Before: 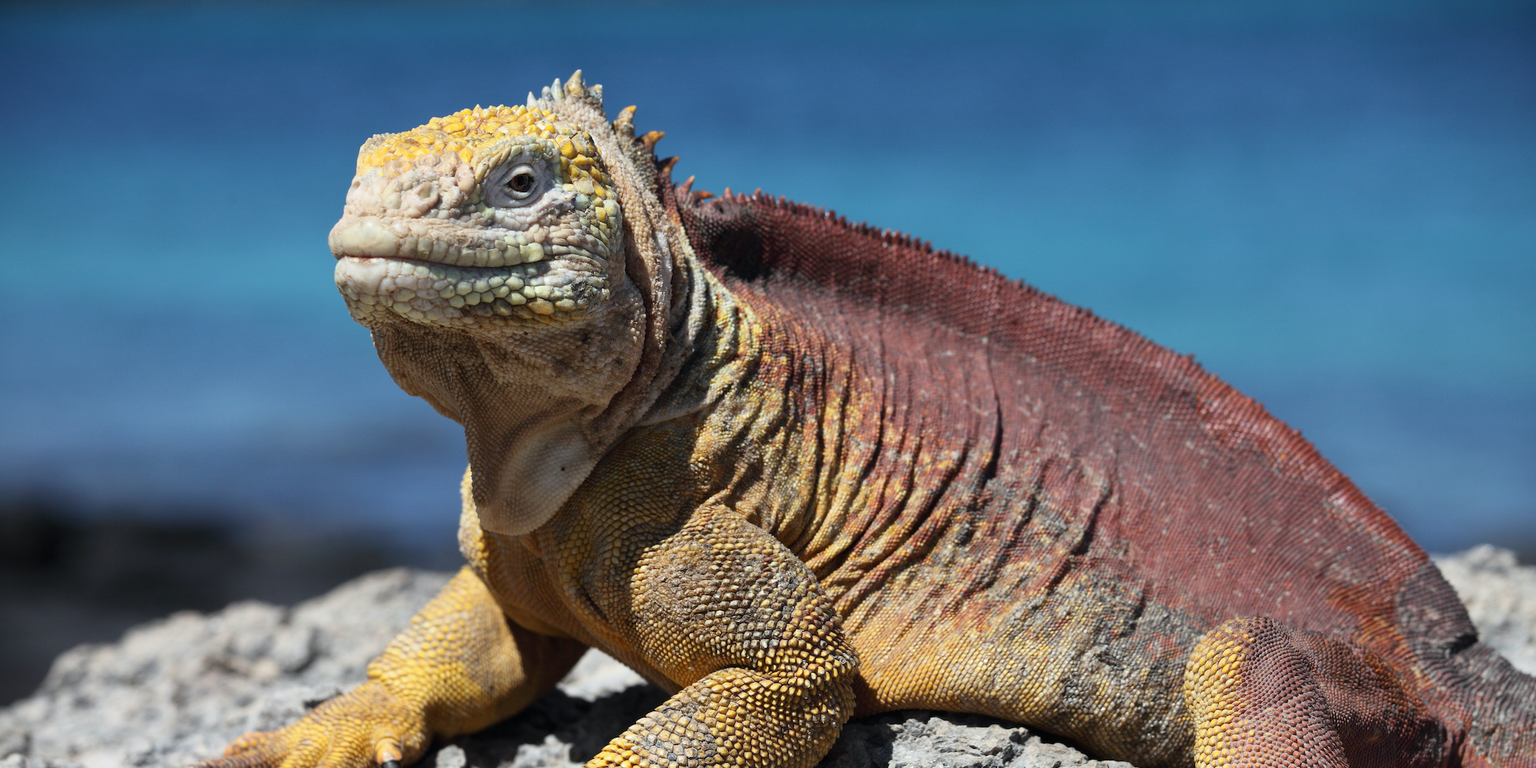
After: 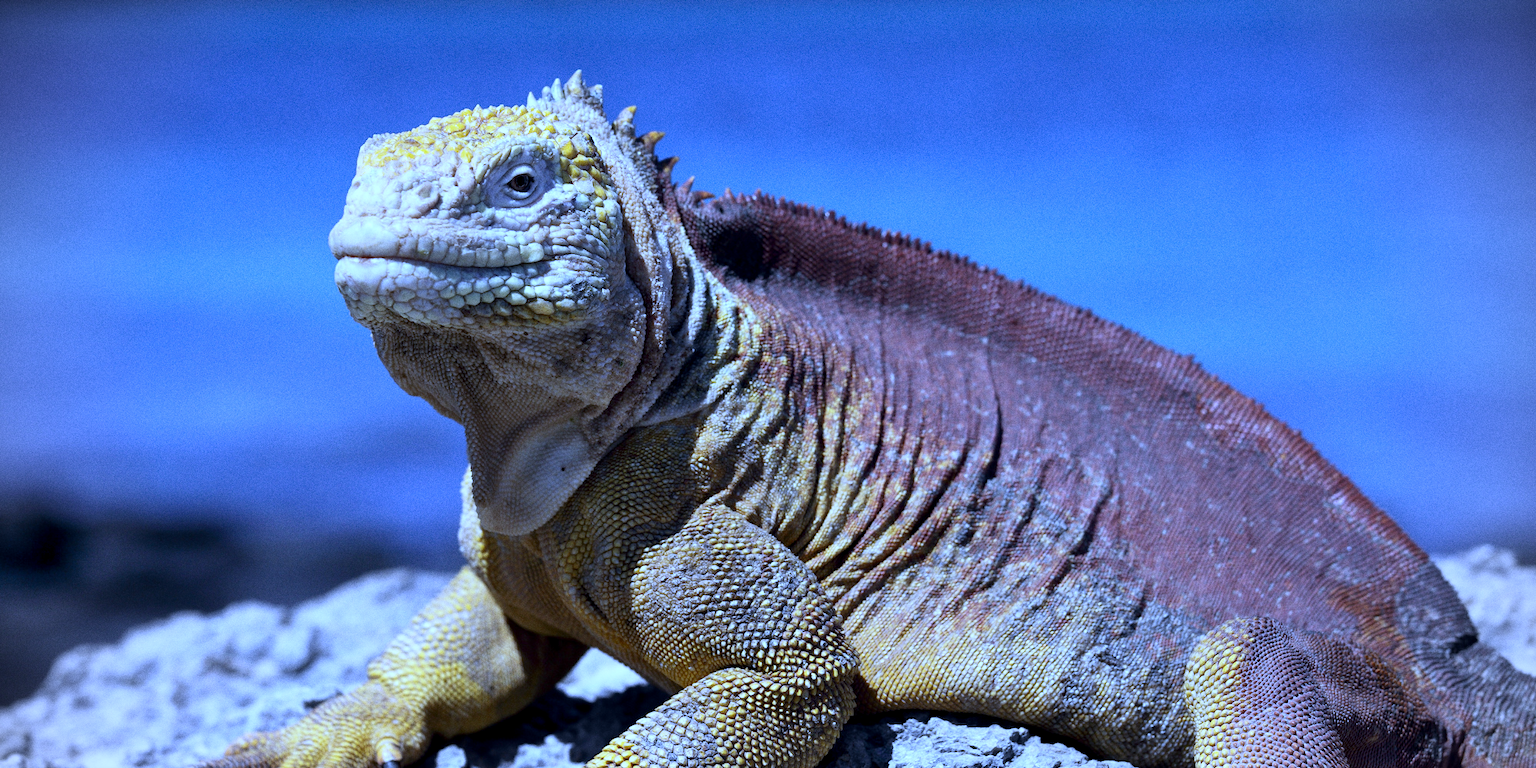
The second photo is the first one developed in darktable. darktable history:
vignetting: fall-off radius 60.92%
shadows and highlights: radius 44.78, white point adjustment 6.64, compress 79.65%, highlights color adjustment 78.42%, soften with gaussian
exposure: black level correction 0.005, exposure 0.014 EV, compensate highlight preservation false
white balance: red 0.766, blue 1.537
grain: coarseness 0.09 ISO
